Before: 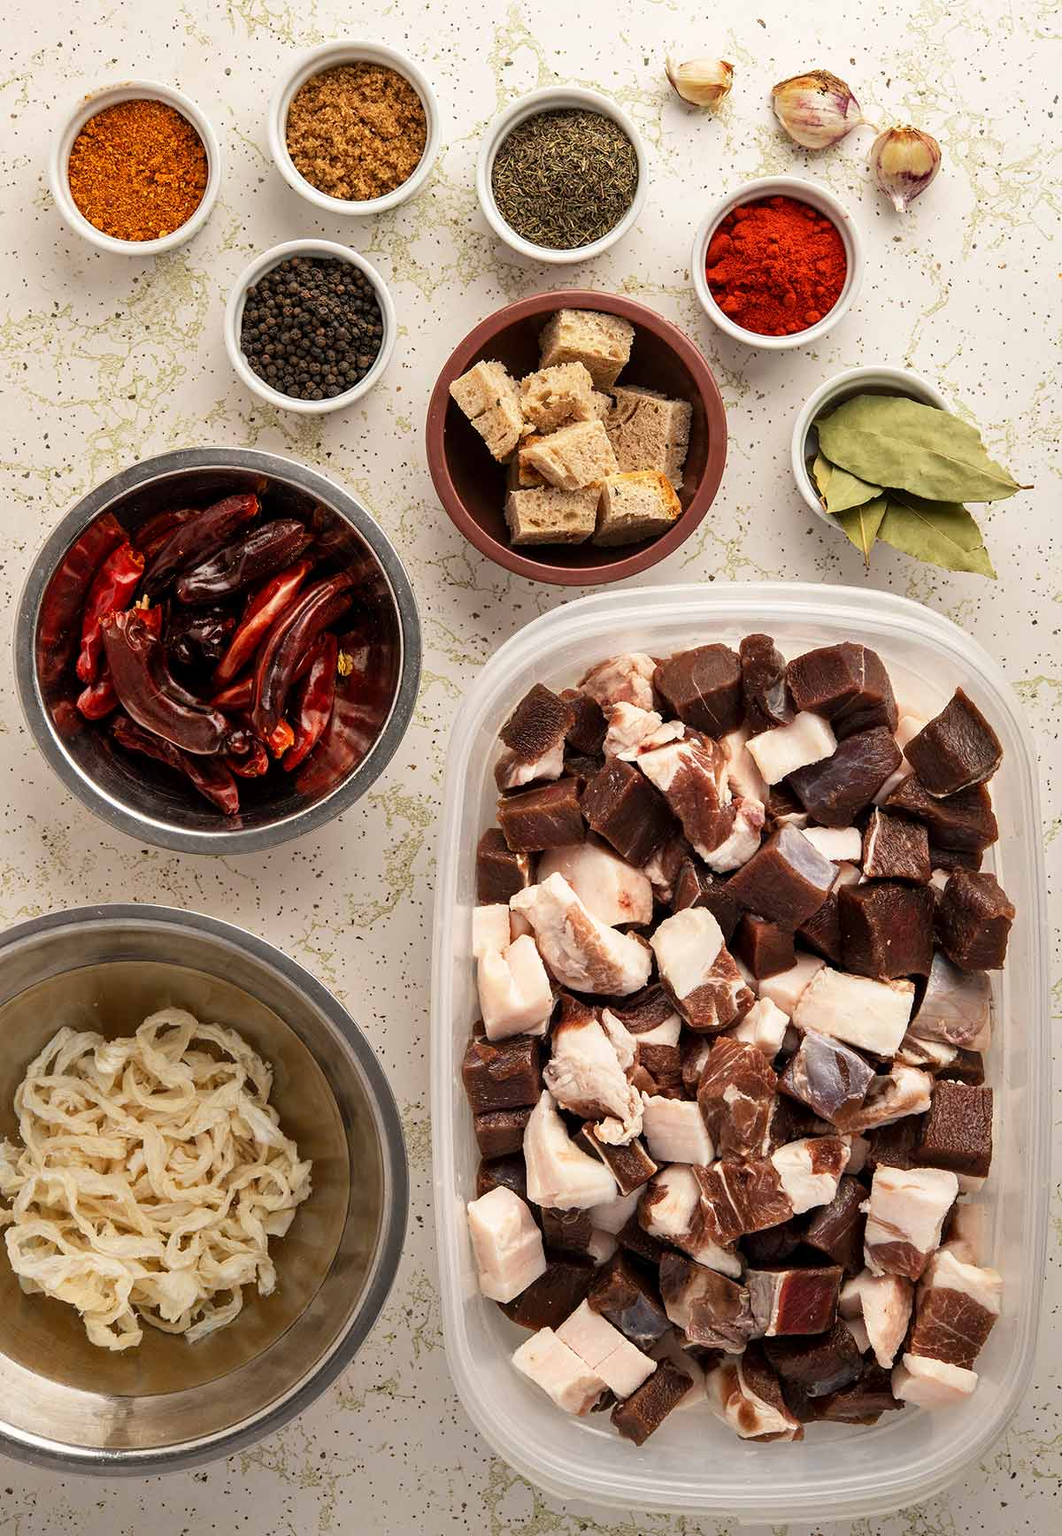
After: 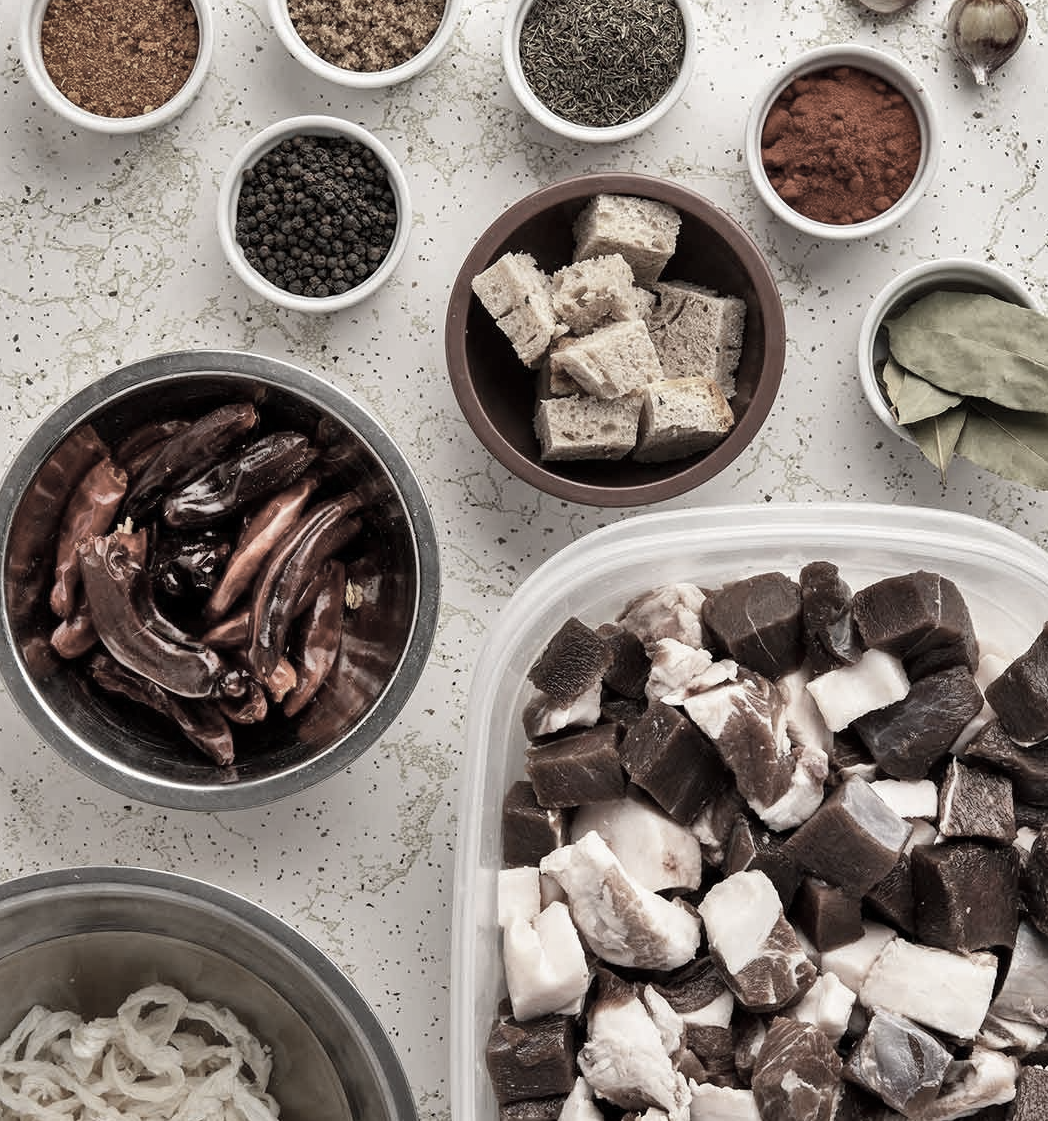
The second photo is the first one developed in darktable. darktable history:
color correction: saturation 0.3
shadows and highlights: shadows 75, highlights -60.85, soften with gaussian
crop: left 3.015%, top 8.969%, right 9.647%, bottom 26.457%
